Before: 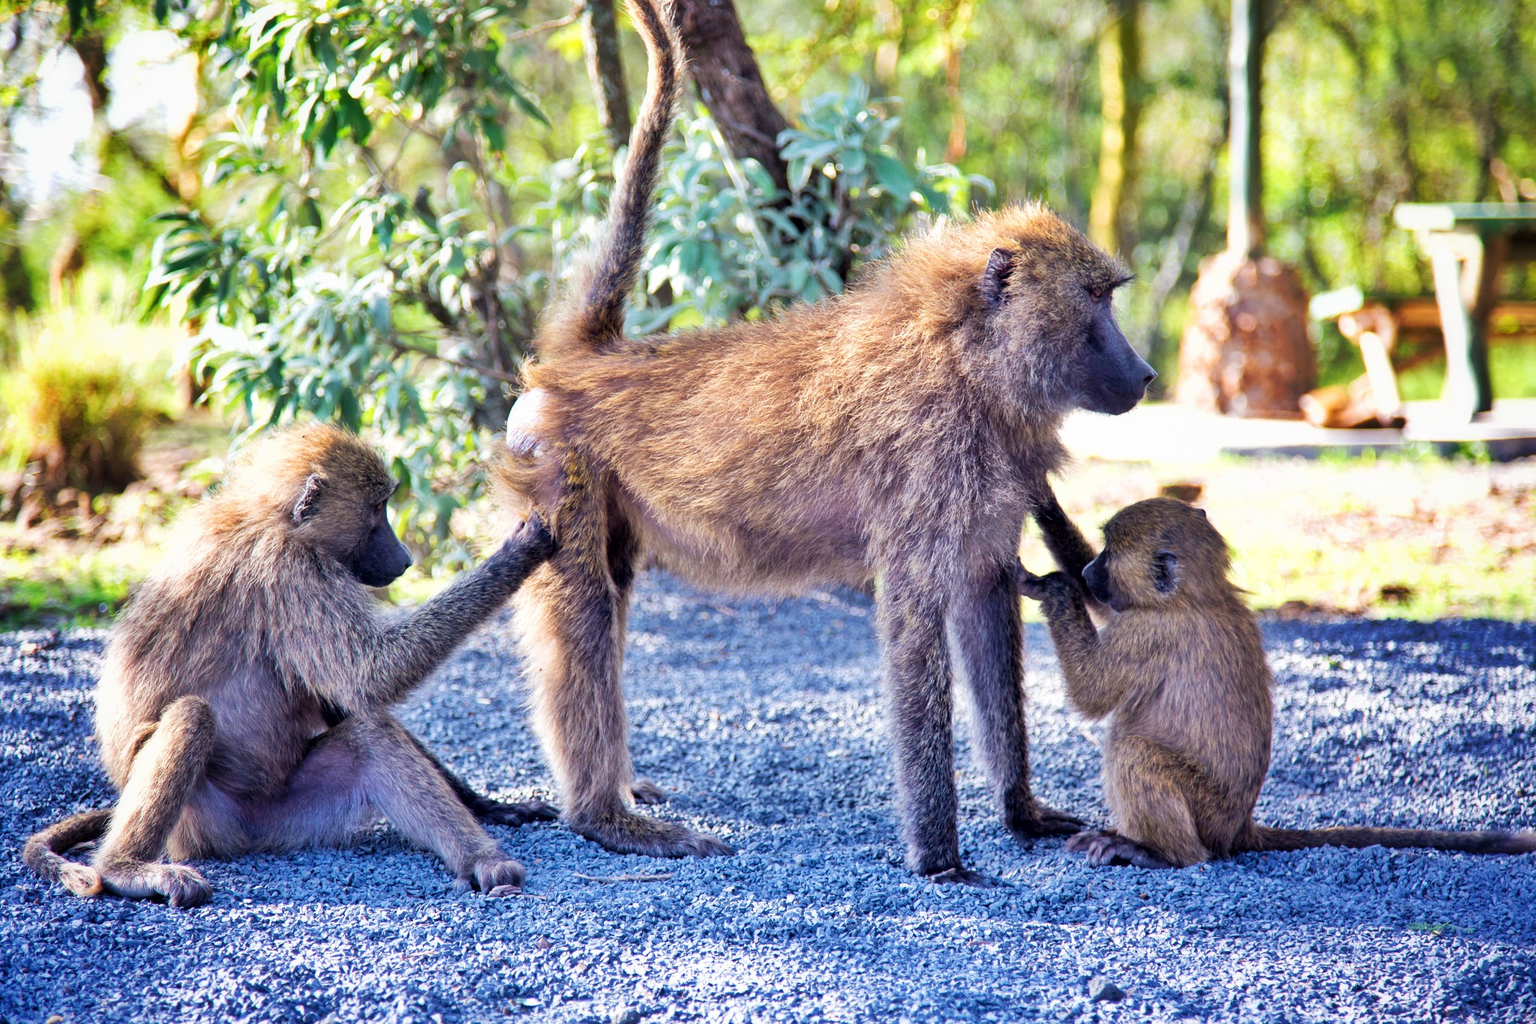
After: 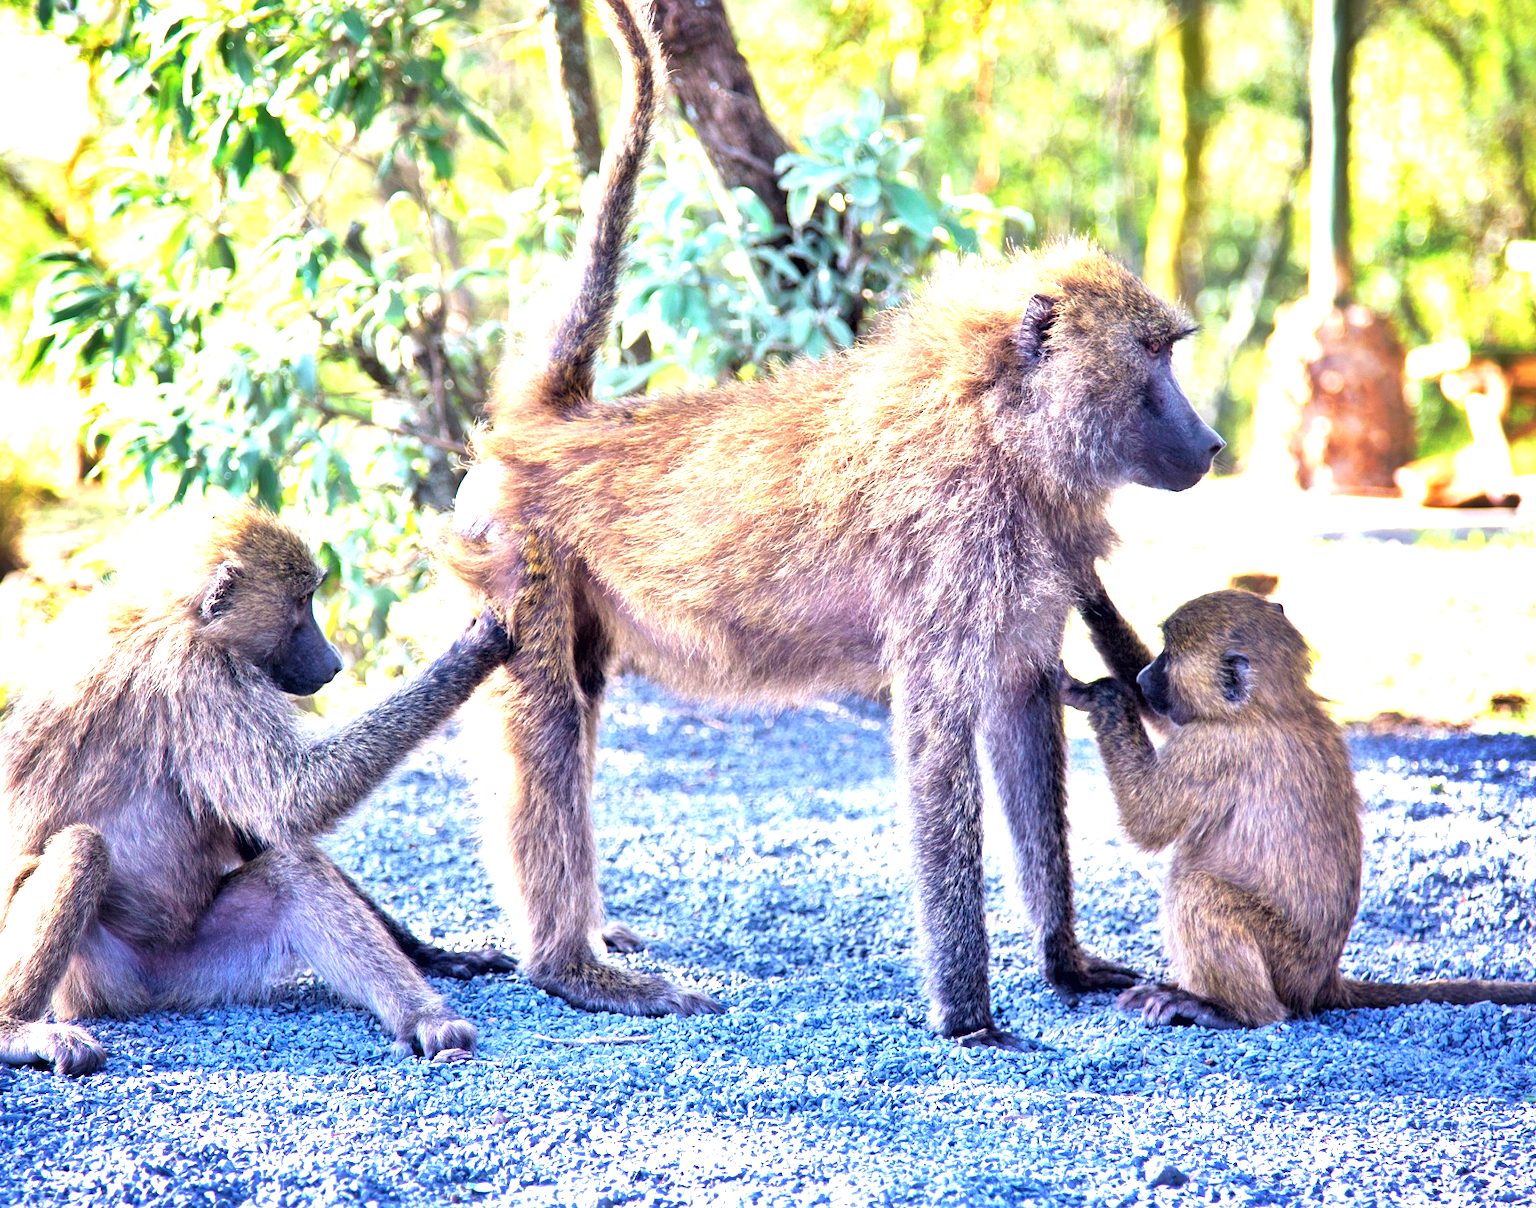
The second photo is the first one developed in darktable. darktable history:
exposure: black level correction 0, exposure 1.1 EV, compensate highlight preservation false
crop: left 8.026%, right 7.374%
